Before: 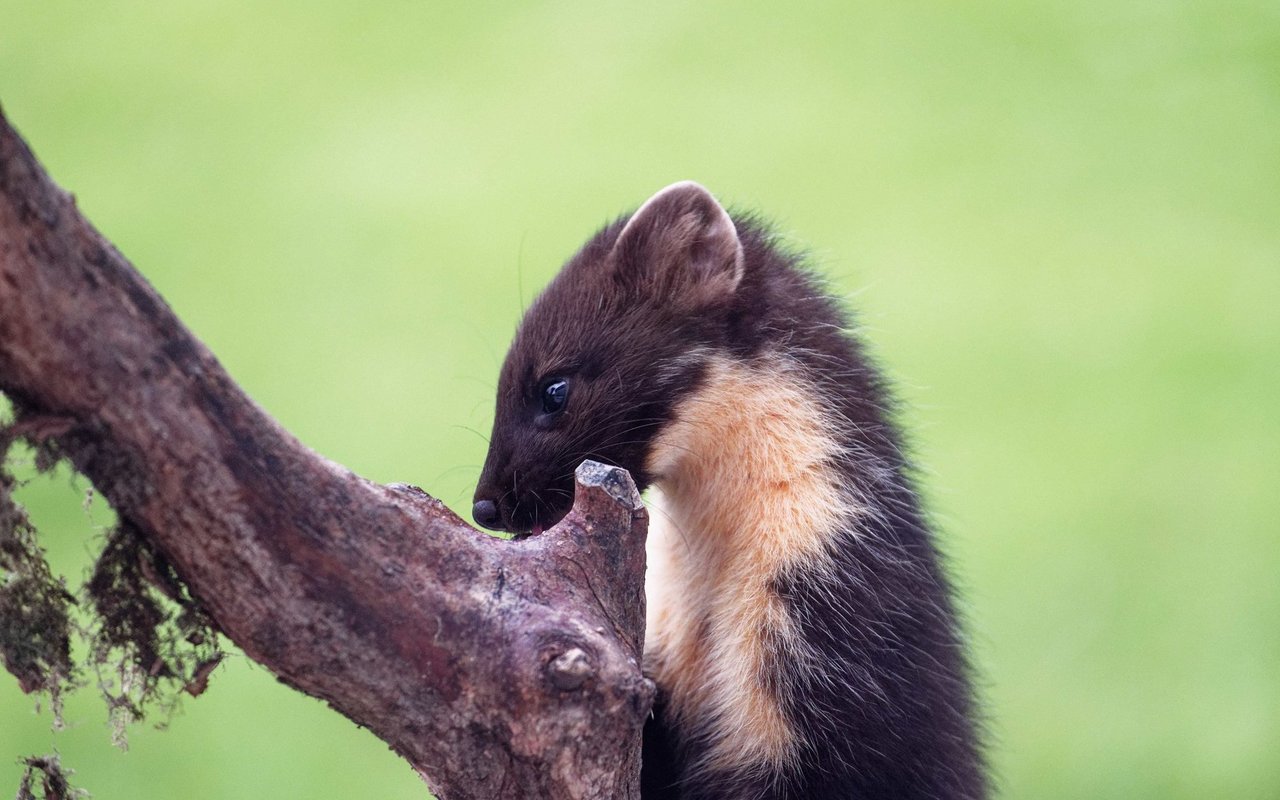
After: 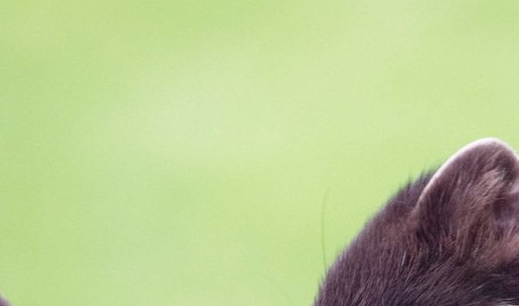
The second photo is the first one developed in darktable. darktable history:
crop: left 15.439%, top 5.421%, right 44.01%, bottom 56.257%
